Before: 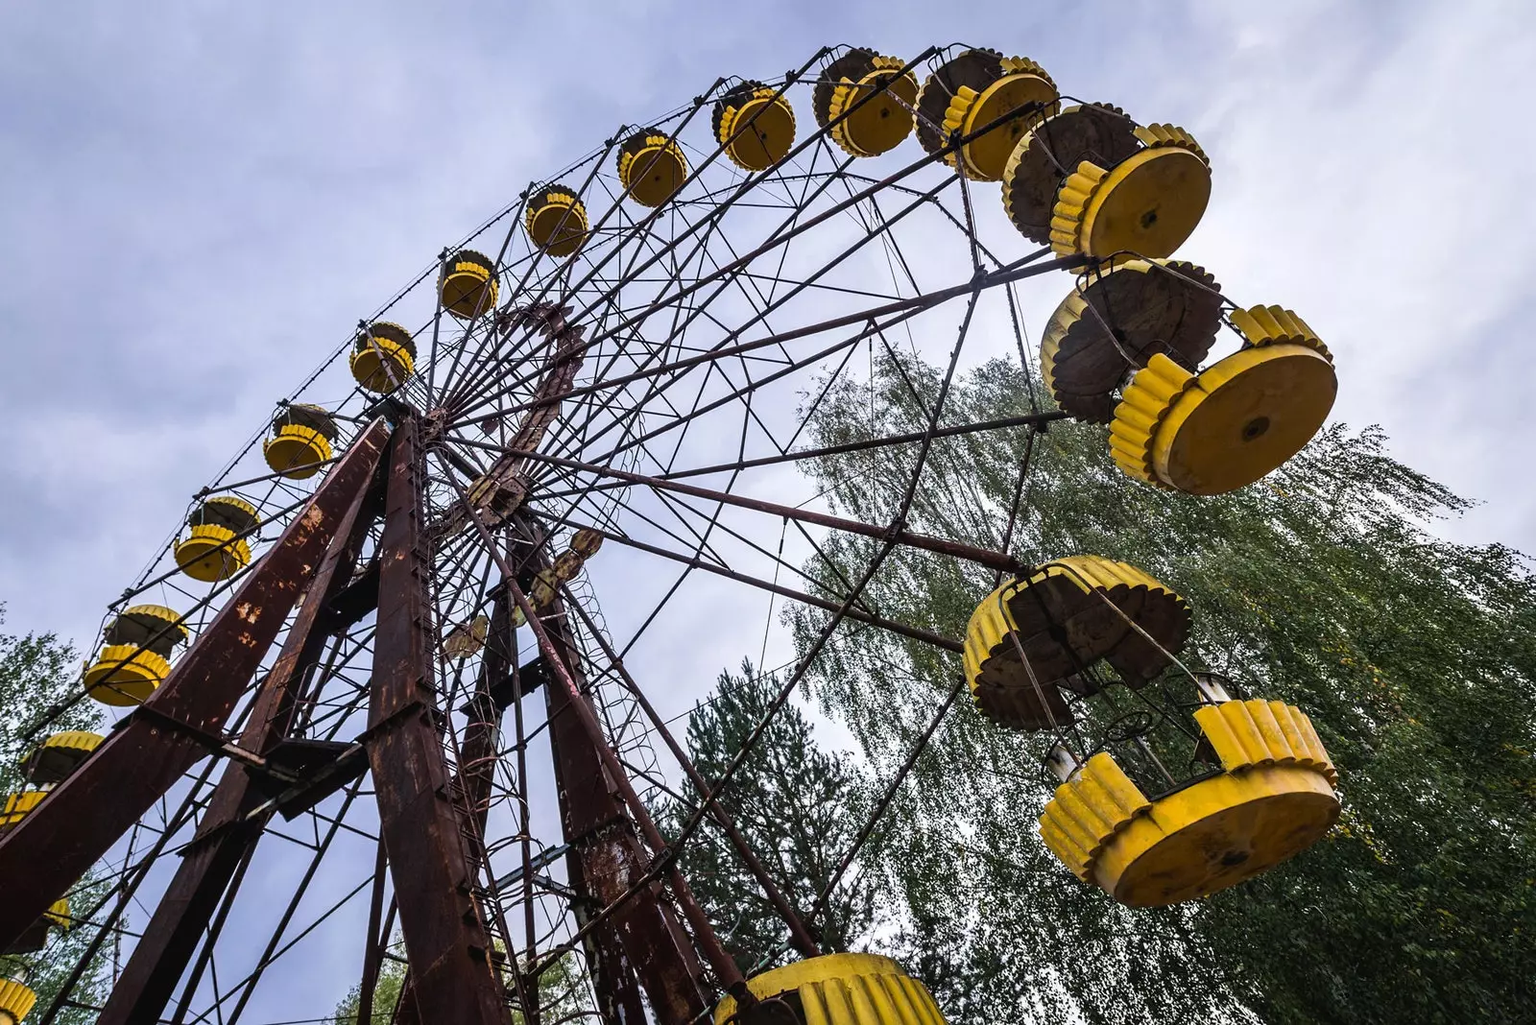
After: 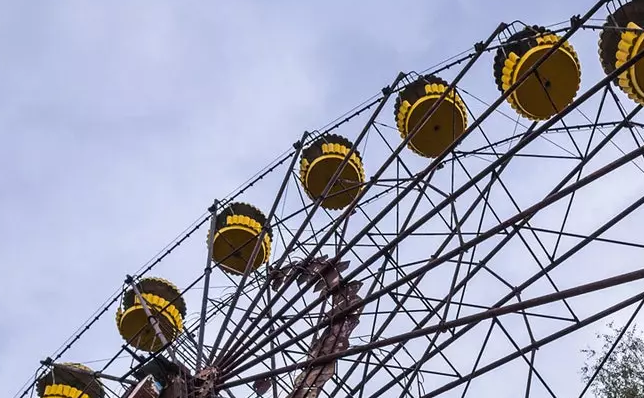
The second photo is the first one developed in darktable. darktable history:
crop: left 15.521%, top 5.457%, right 44.184%, bottom 57.199%
